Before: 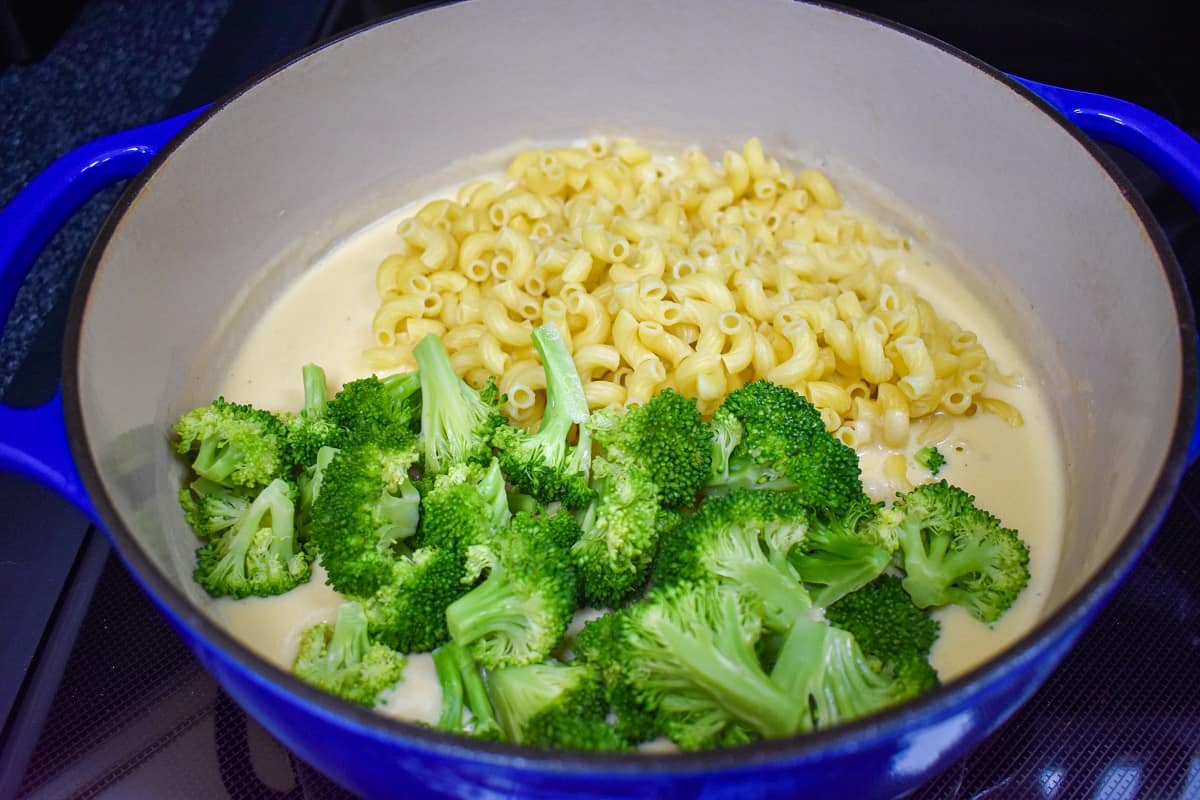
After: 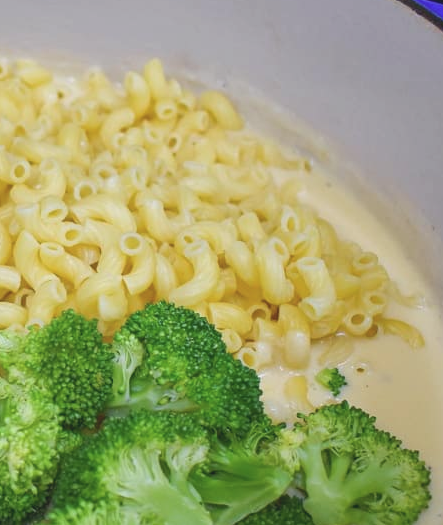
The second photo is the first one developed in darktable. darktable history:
contrast brightness saturation: contrast -0.15, brightness 0.05, saturation -0.12
crop and rotate: left 49.936%, top 10.094%, right 13.136%, bottom 24.256%
